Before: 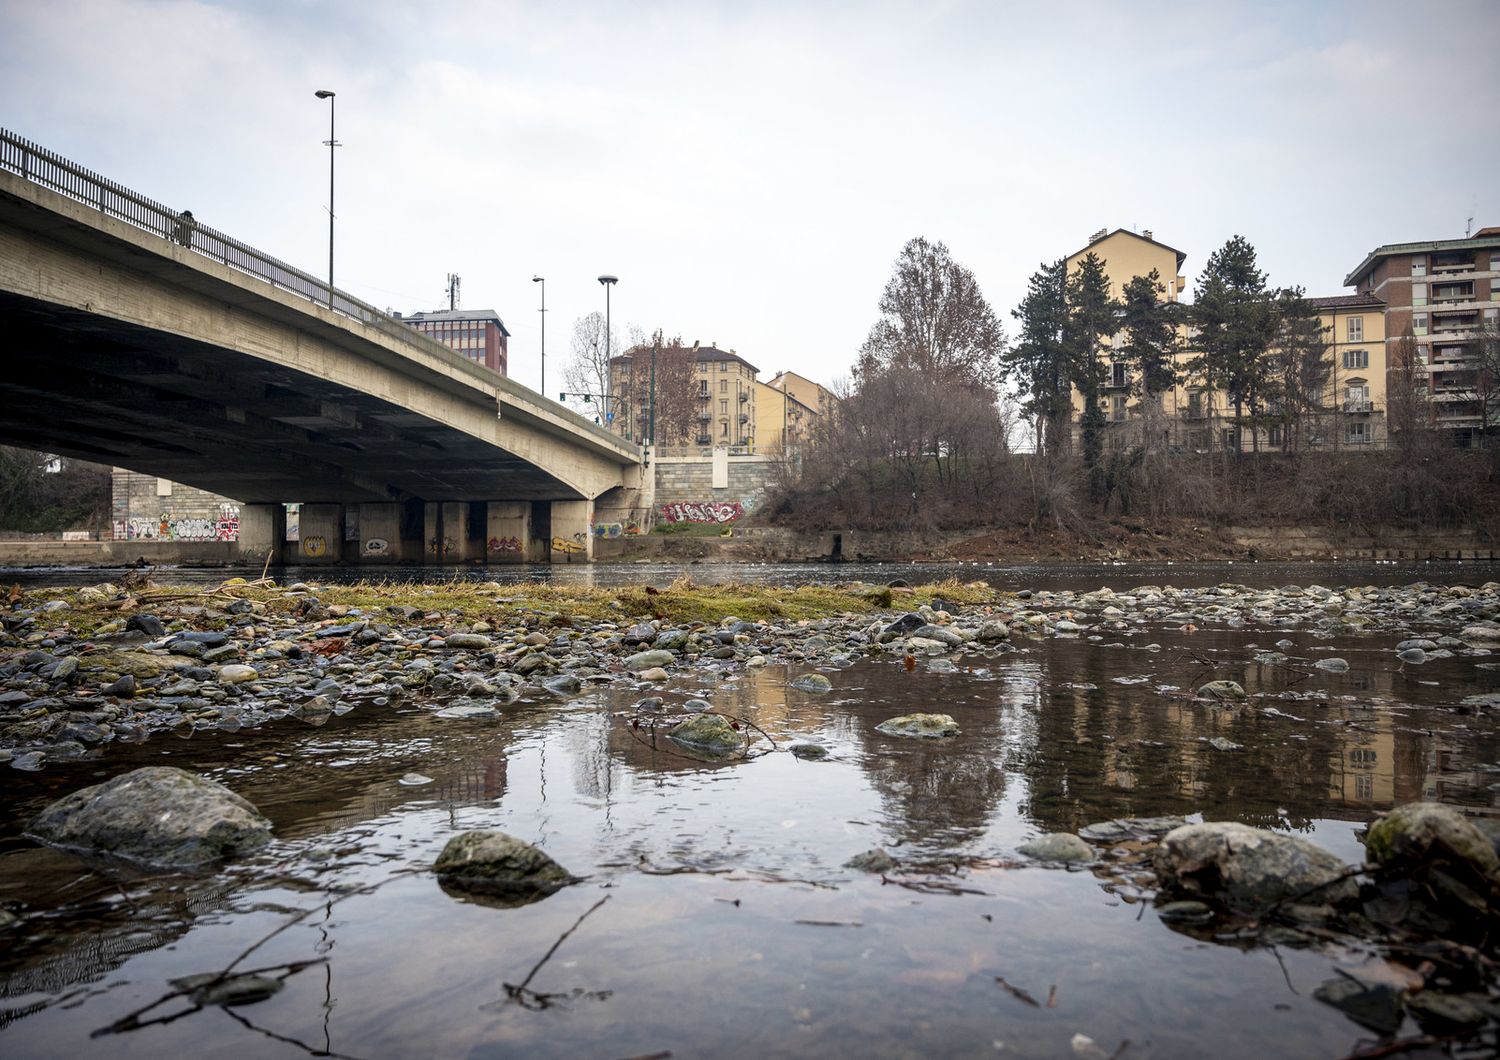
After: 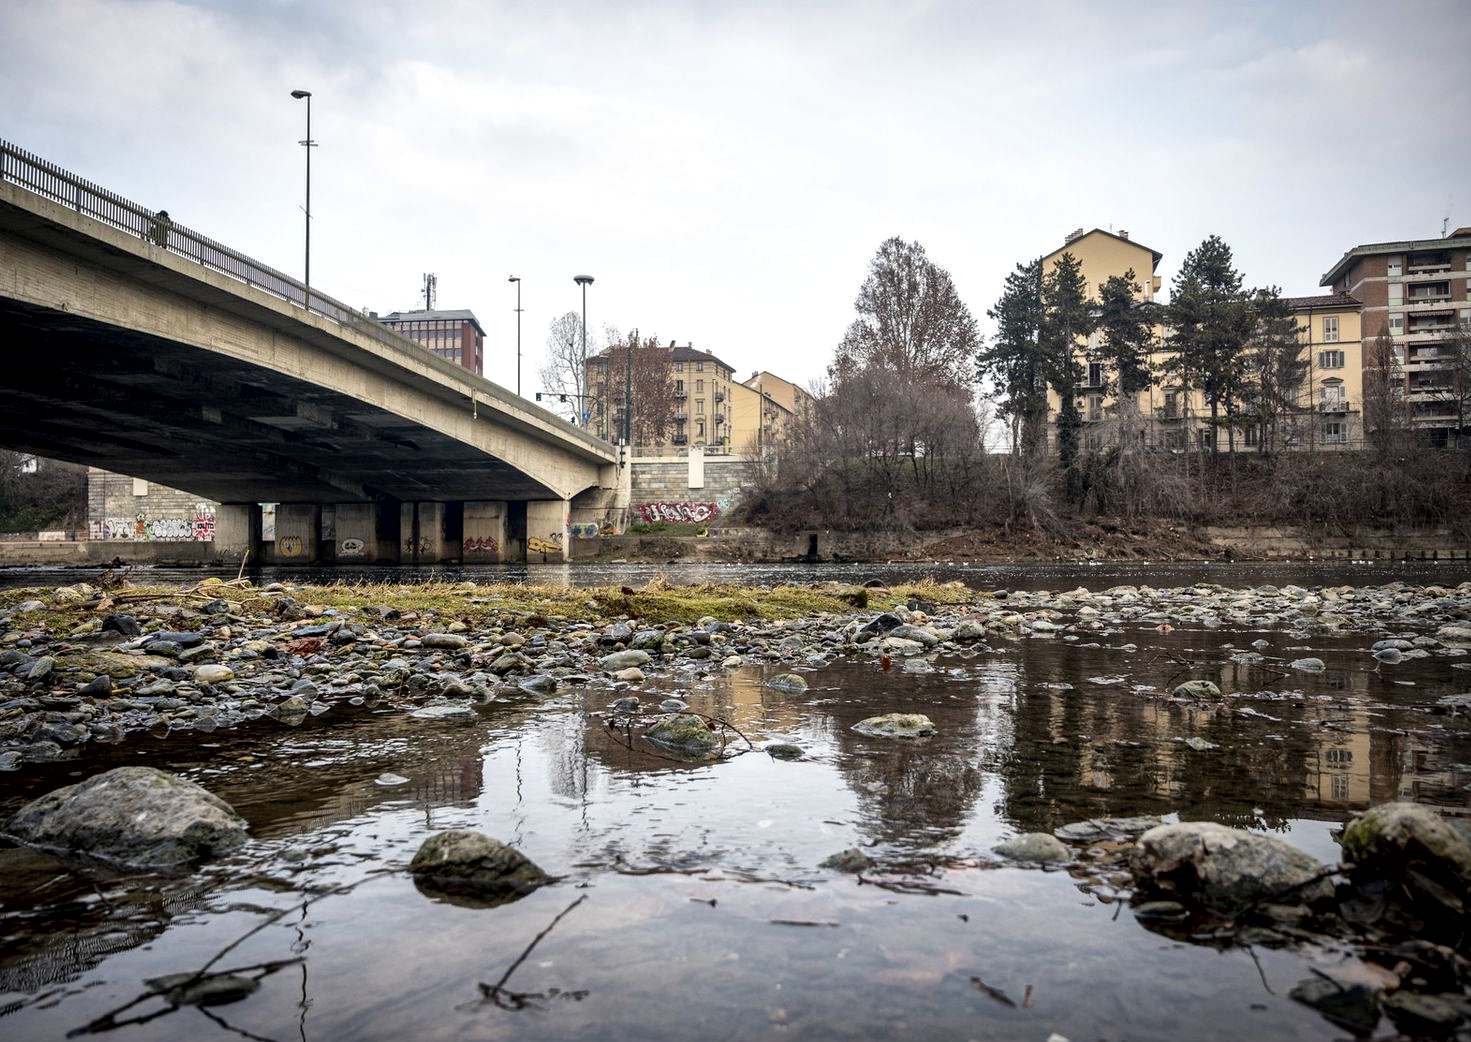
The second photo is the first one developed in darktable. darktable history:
local contrast: mode bilateral grid, contrast 19, coarseness 50, detail 171%, midtone range 0.2
crop: left 1.657%, right 0.267%, bottom 1.635%
